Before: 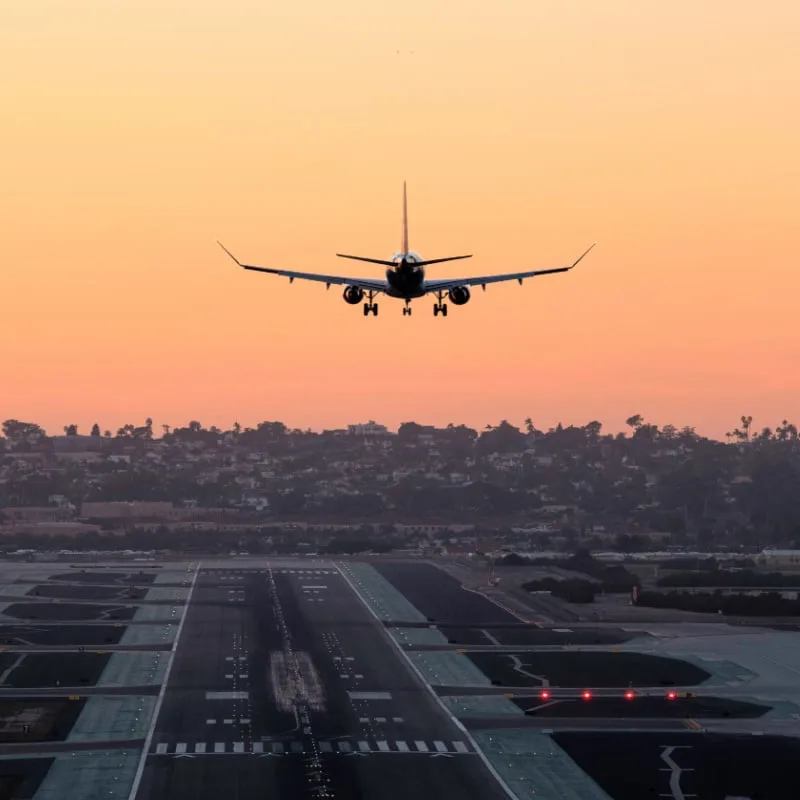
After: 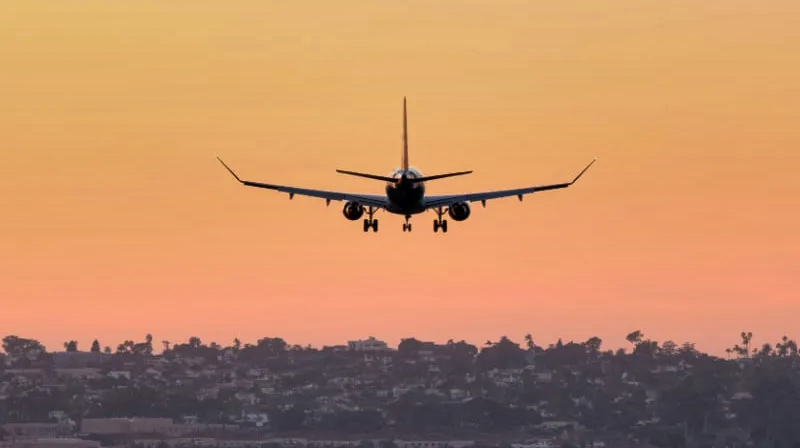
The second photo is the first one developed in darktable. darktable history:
crop and rotate: top 10.605%, bottom 33.274%
shadows and highlights: shadows 60, highlights -60.23, soften with gaussian
